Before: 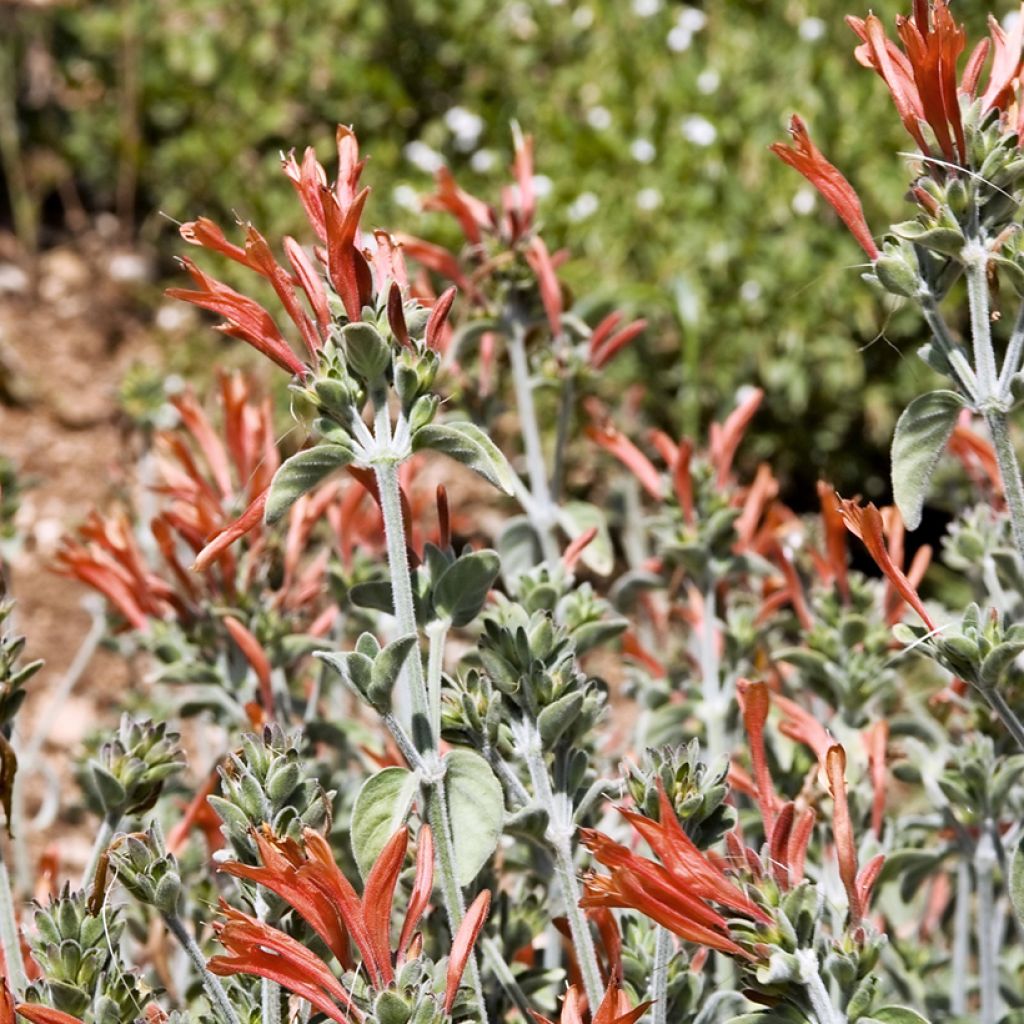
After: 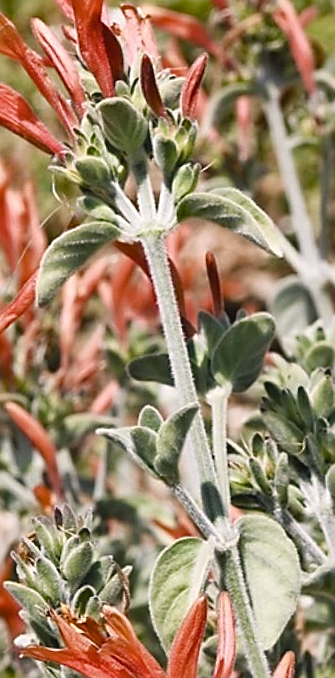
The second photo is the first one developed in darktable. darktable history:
sharpen: amount 0.575
rotate and perspective: rotation -5°, crop left 0.05, crop right 0.952, crop top 0.11, crop bottom 0.89
crop and rotate: left 21.77%, top 18.528%, right 44.676%, bottom 2.997%
color balance rgb: shadows lift › chroma 2%, shadows lift › hue 250°, power › hue 326.4°, highlights gain › chroma 2%, highlights gain › hue 64.8°, global offset › luminance 0.5%, global offset › hue 58.8°, perceptual saturation grading › highlights -25%, perceptual saturation grading › shadows 30%, global vibrance 15%
